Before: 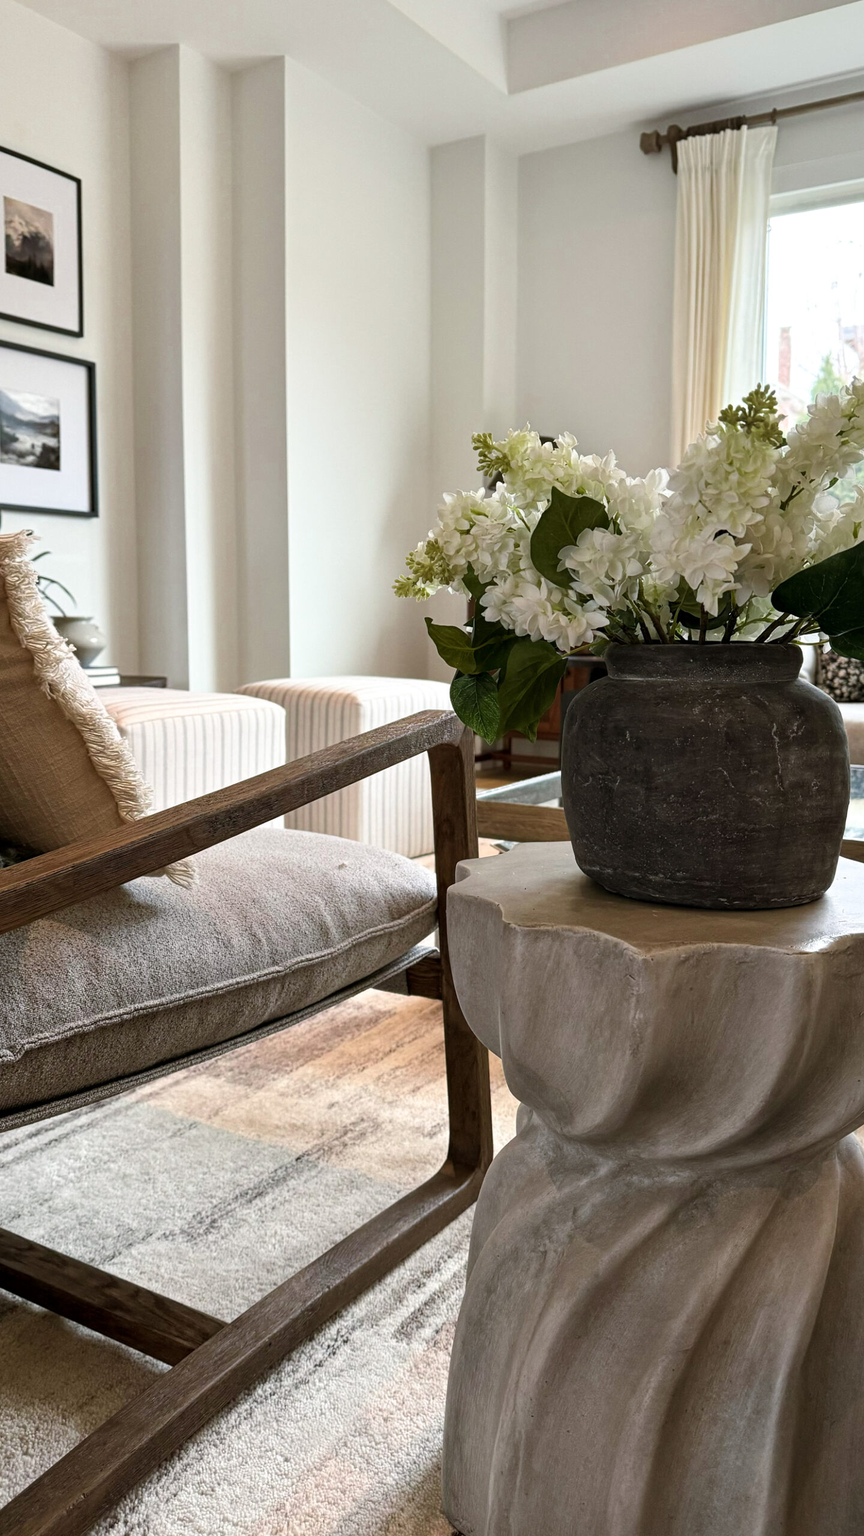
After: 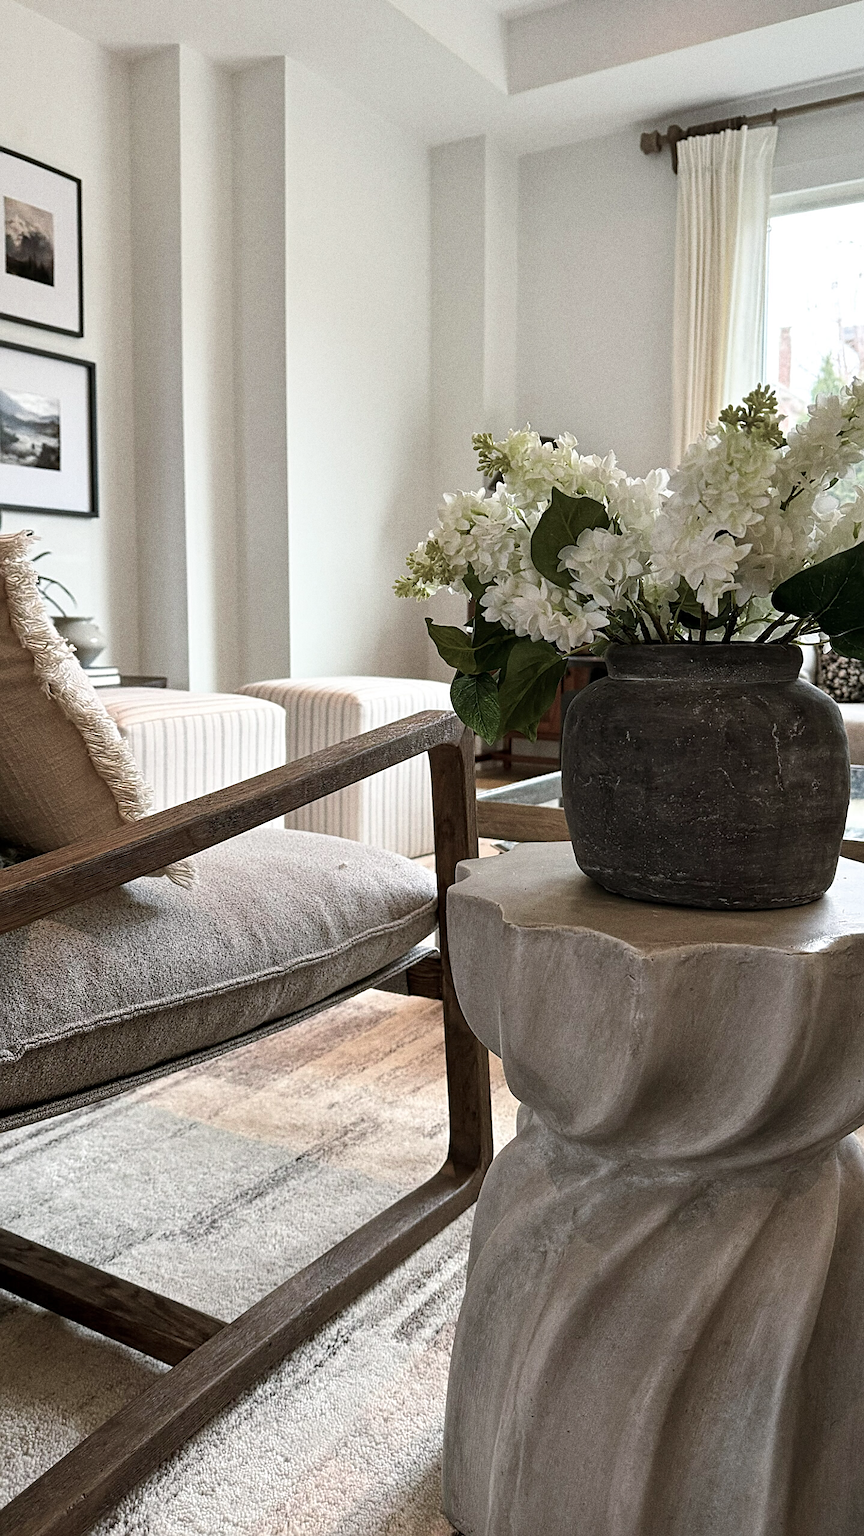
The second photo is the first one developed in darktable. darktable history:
sharpen: on, module defaults
color balance: input saturation 80.07%
grain: coarseness 0.09 ISO, strength 40%
